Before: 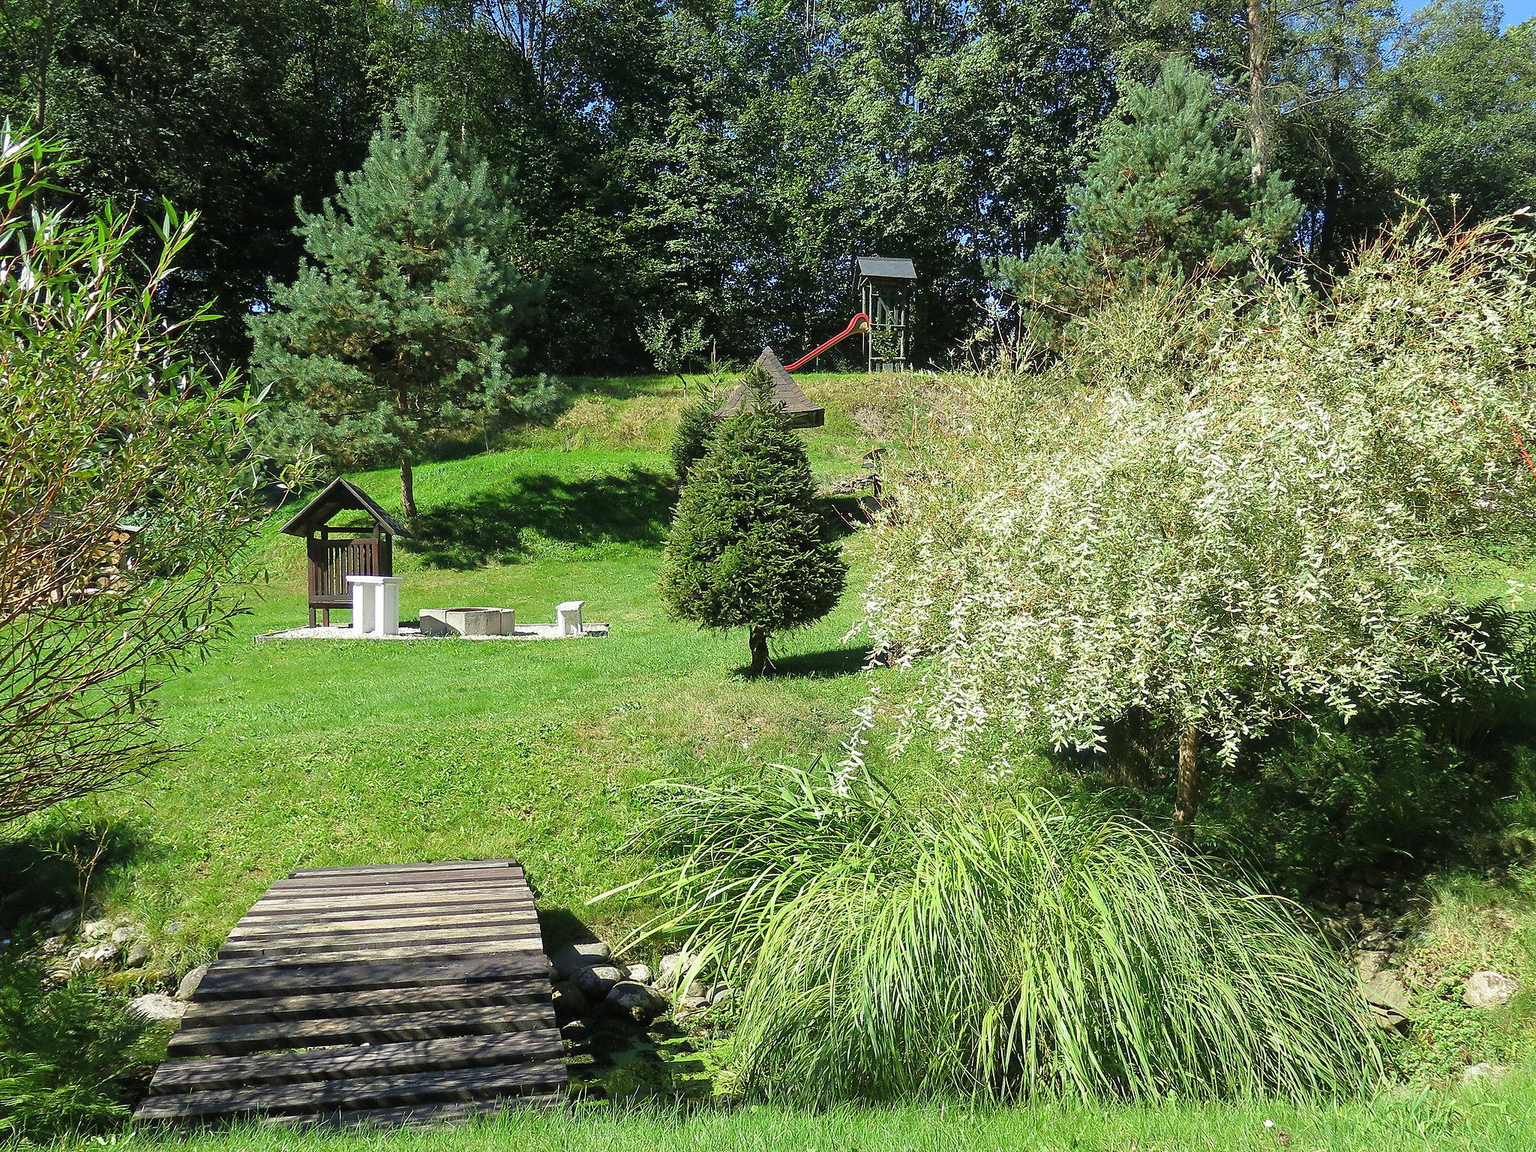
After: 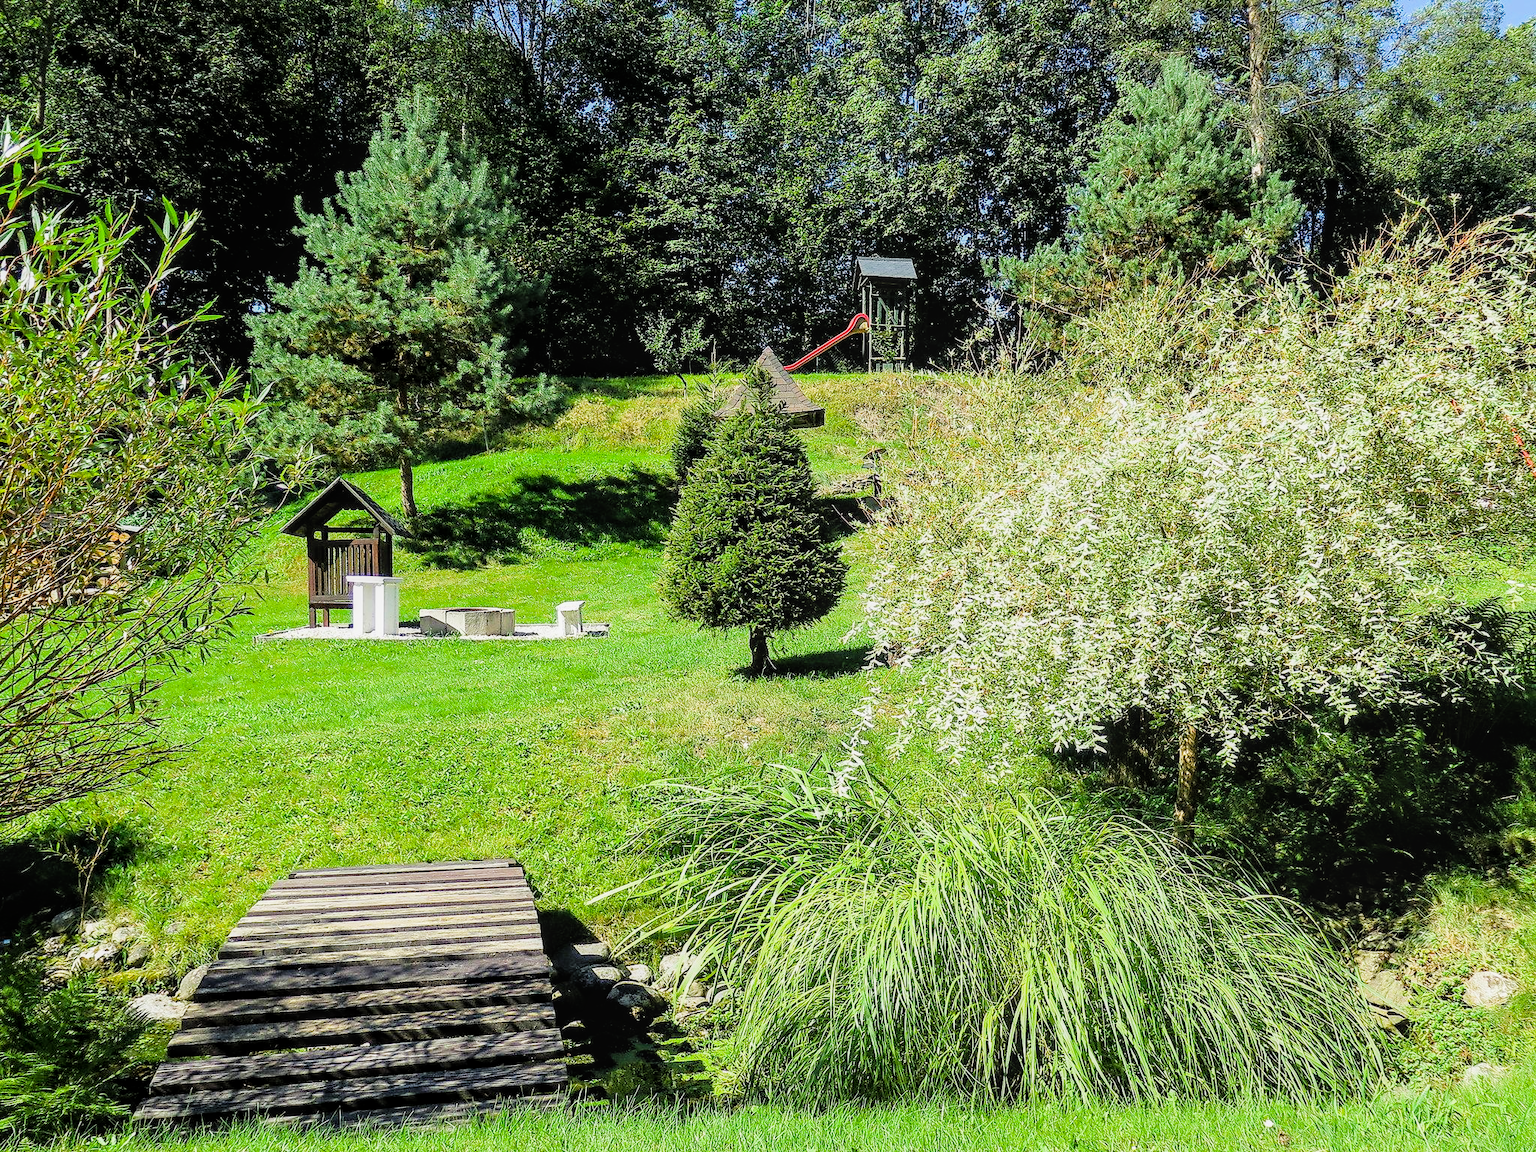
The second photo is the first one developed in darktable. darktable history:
local contrast: on, module defaults
color balance rgb: perceptual saturation grading › global saturation 25%, global vibrance 10%
exposure: black level correction 0, exposure 0.6 EV, compensate highlight preservation false
filmic rgb: black relative exposure -5 EV, hardness 2.88, contrast 1.3, highlights saturation mix -30%
